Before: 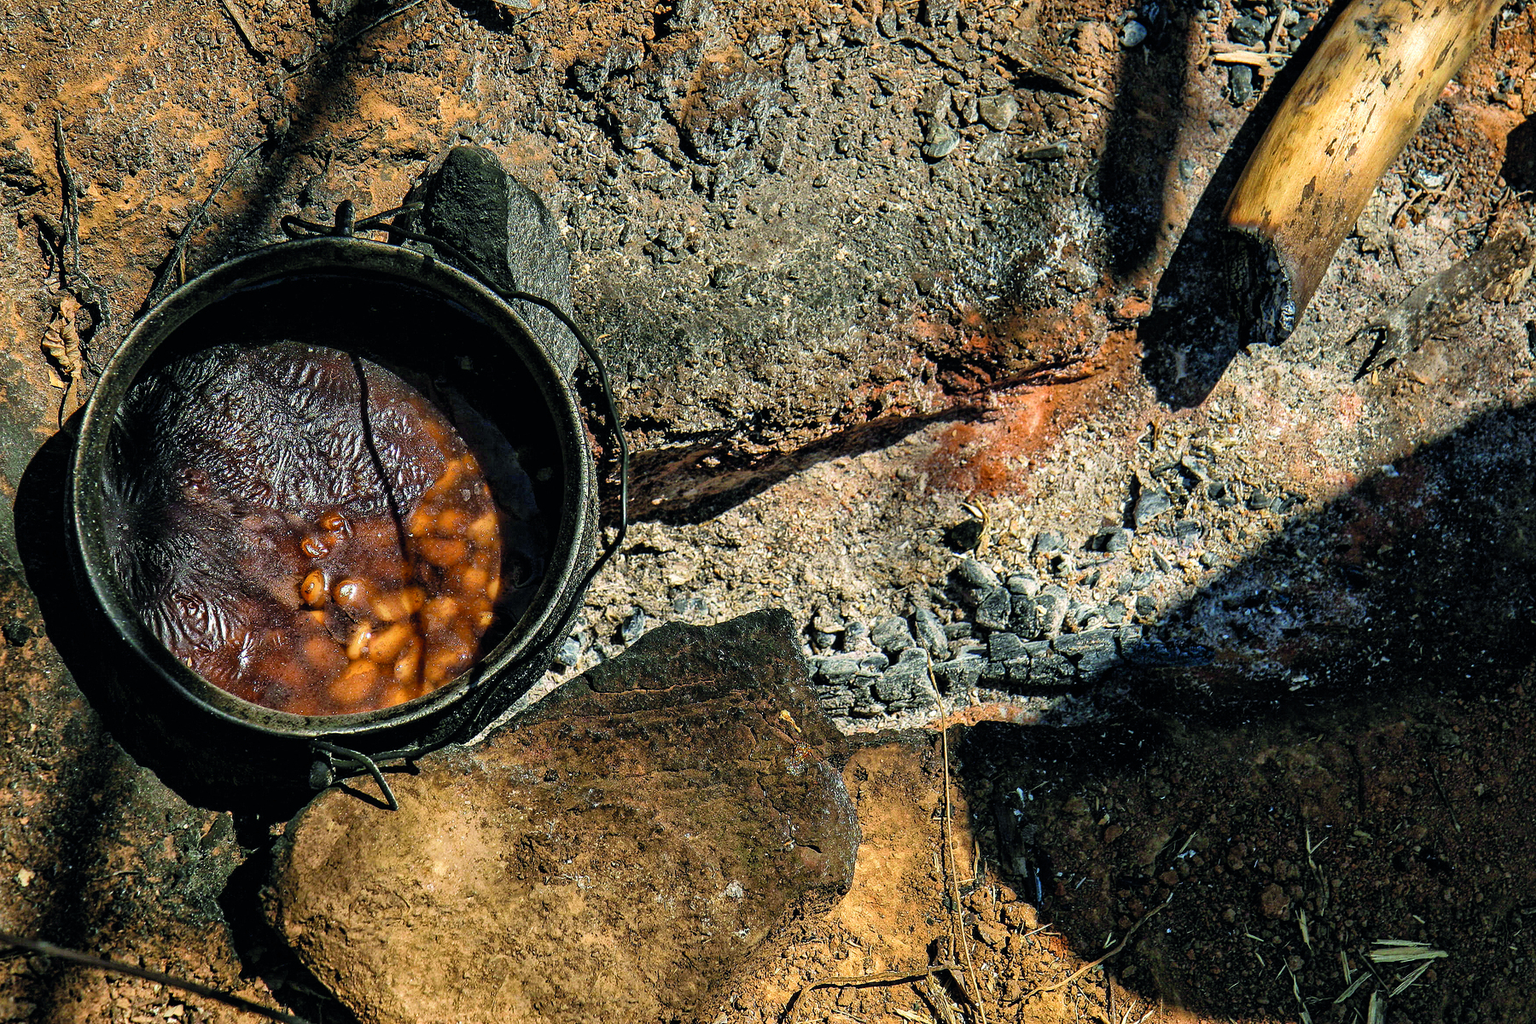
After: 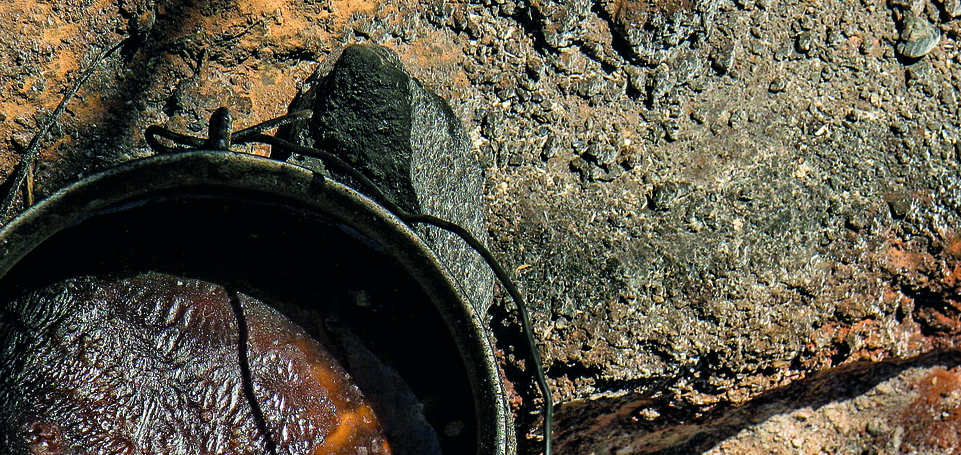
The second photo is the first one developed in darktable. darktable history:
vignetting: fall-off start 100.8%
crop: left 10.223%, top 10.608%, right 36.379%, bottom 51.395%
